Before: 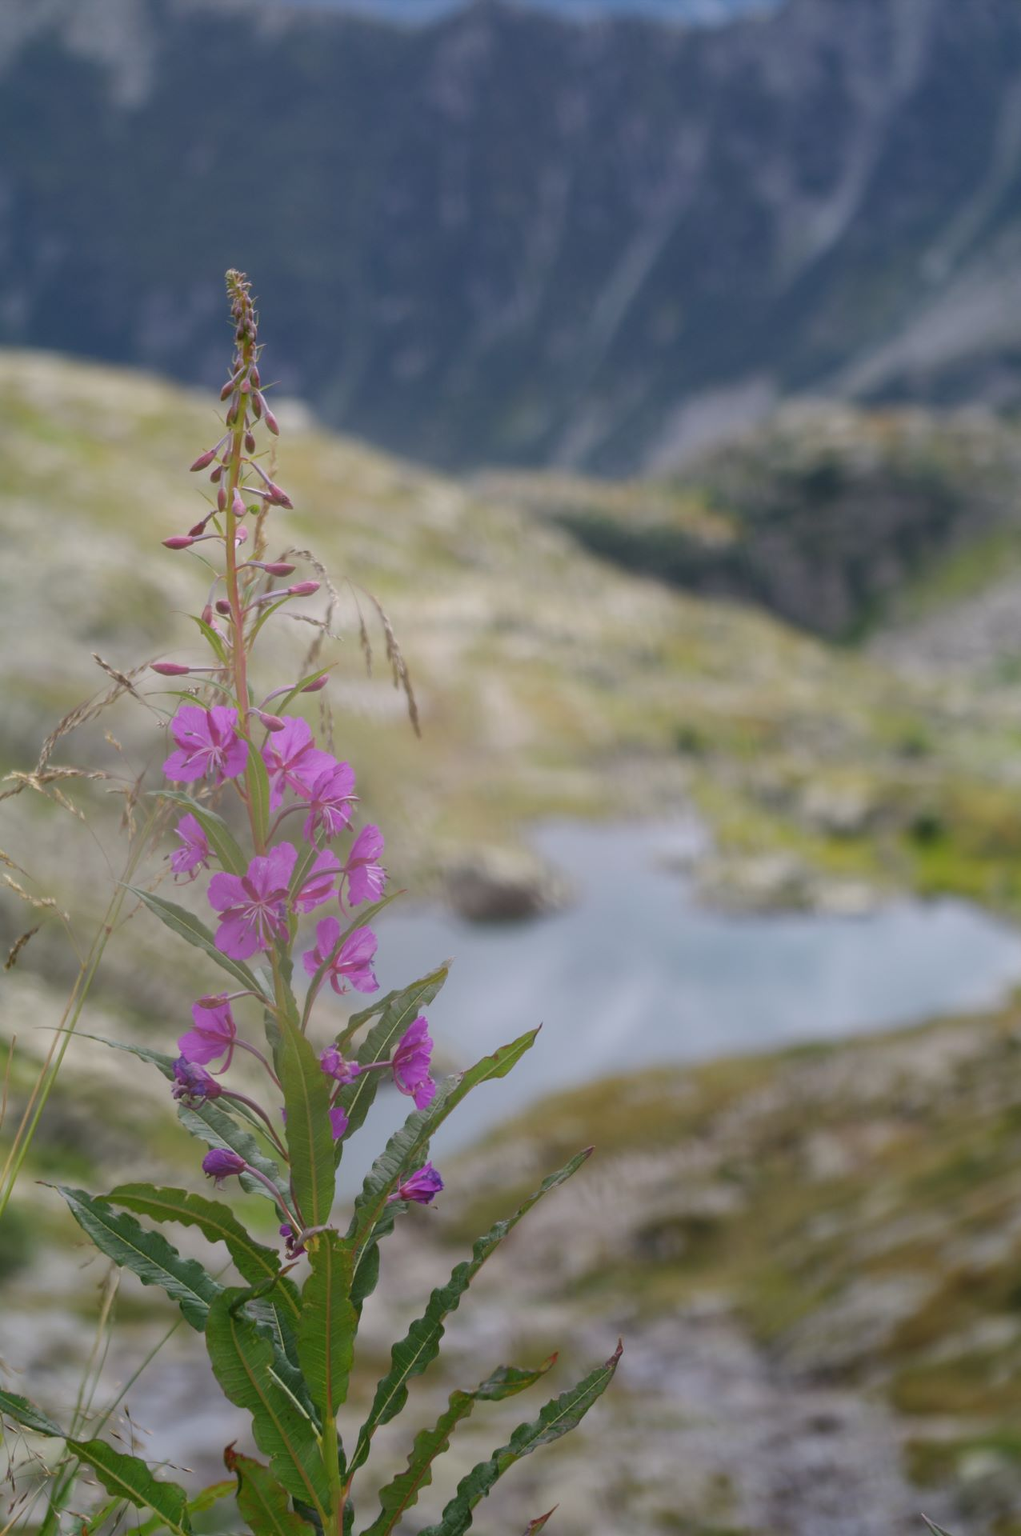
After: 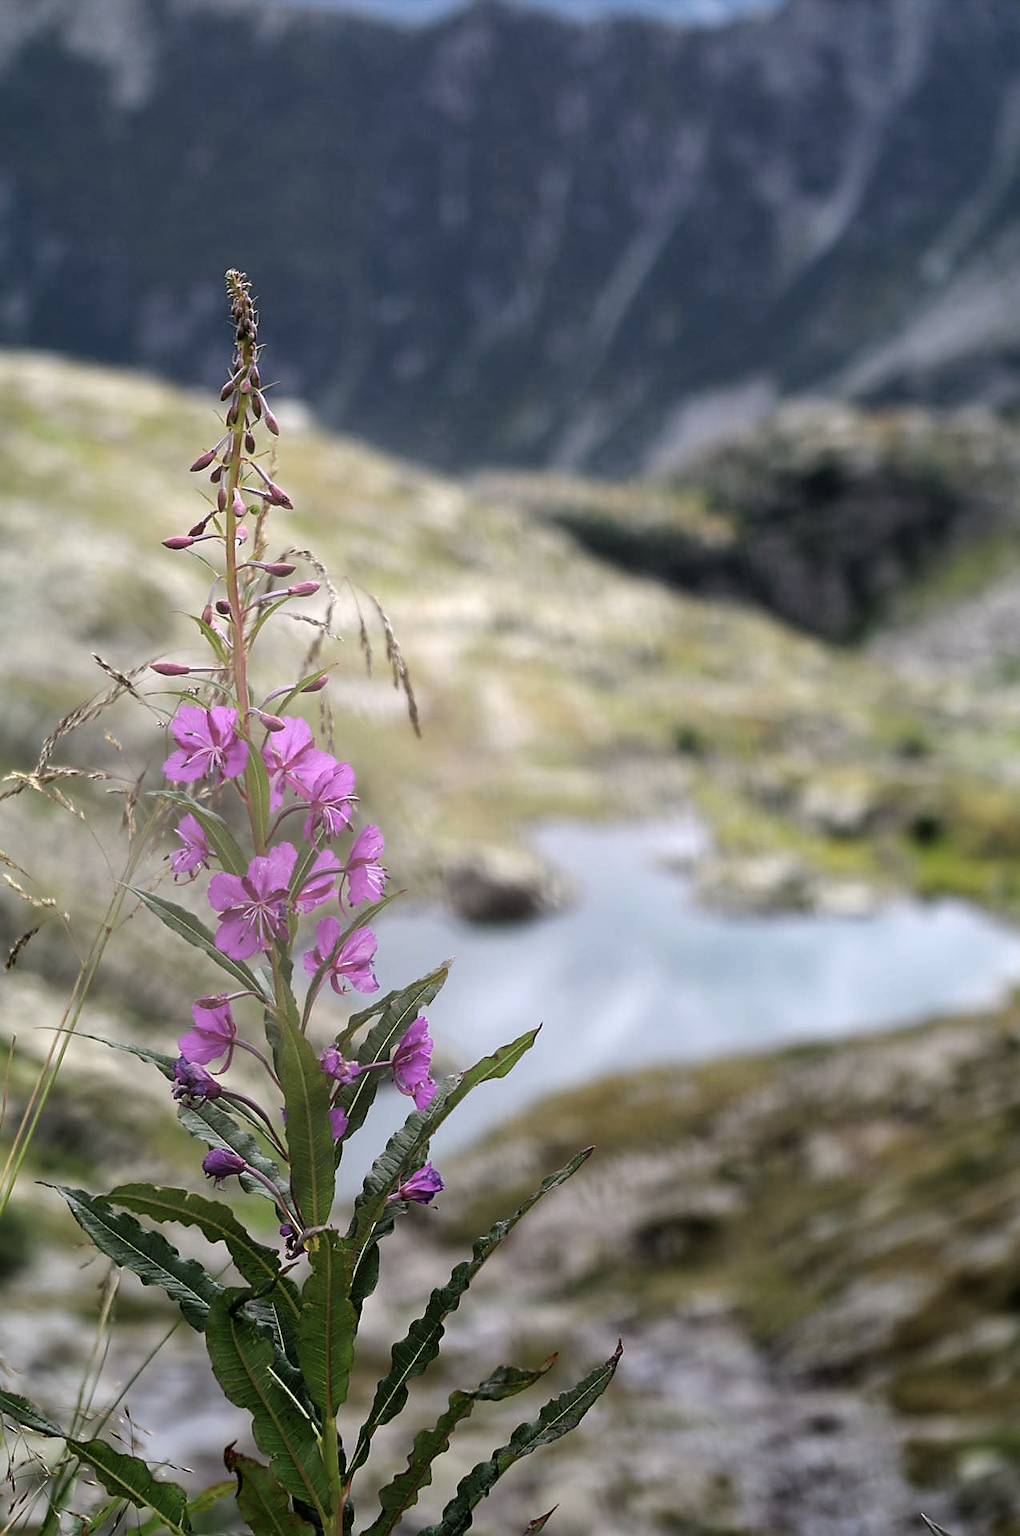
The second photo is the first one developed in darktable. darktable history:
sharpen: radius 1.4, amount 1.25, threshold 0.7
filmic rgb: black relative exposure -8.2 EV, white relative exposure 2.2 EV, threshold 3 EV, hardness 7.11, latitude 85.74%, contrast 1.696, highlights saturation mix -4%, shadows ↔ highlights balance -2.69%, color science v5 (2021), contrast in shadows safe, contrast in highlights safe, enable highlight reconstruction true
